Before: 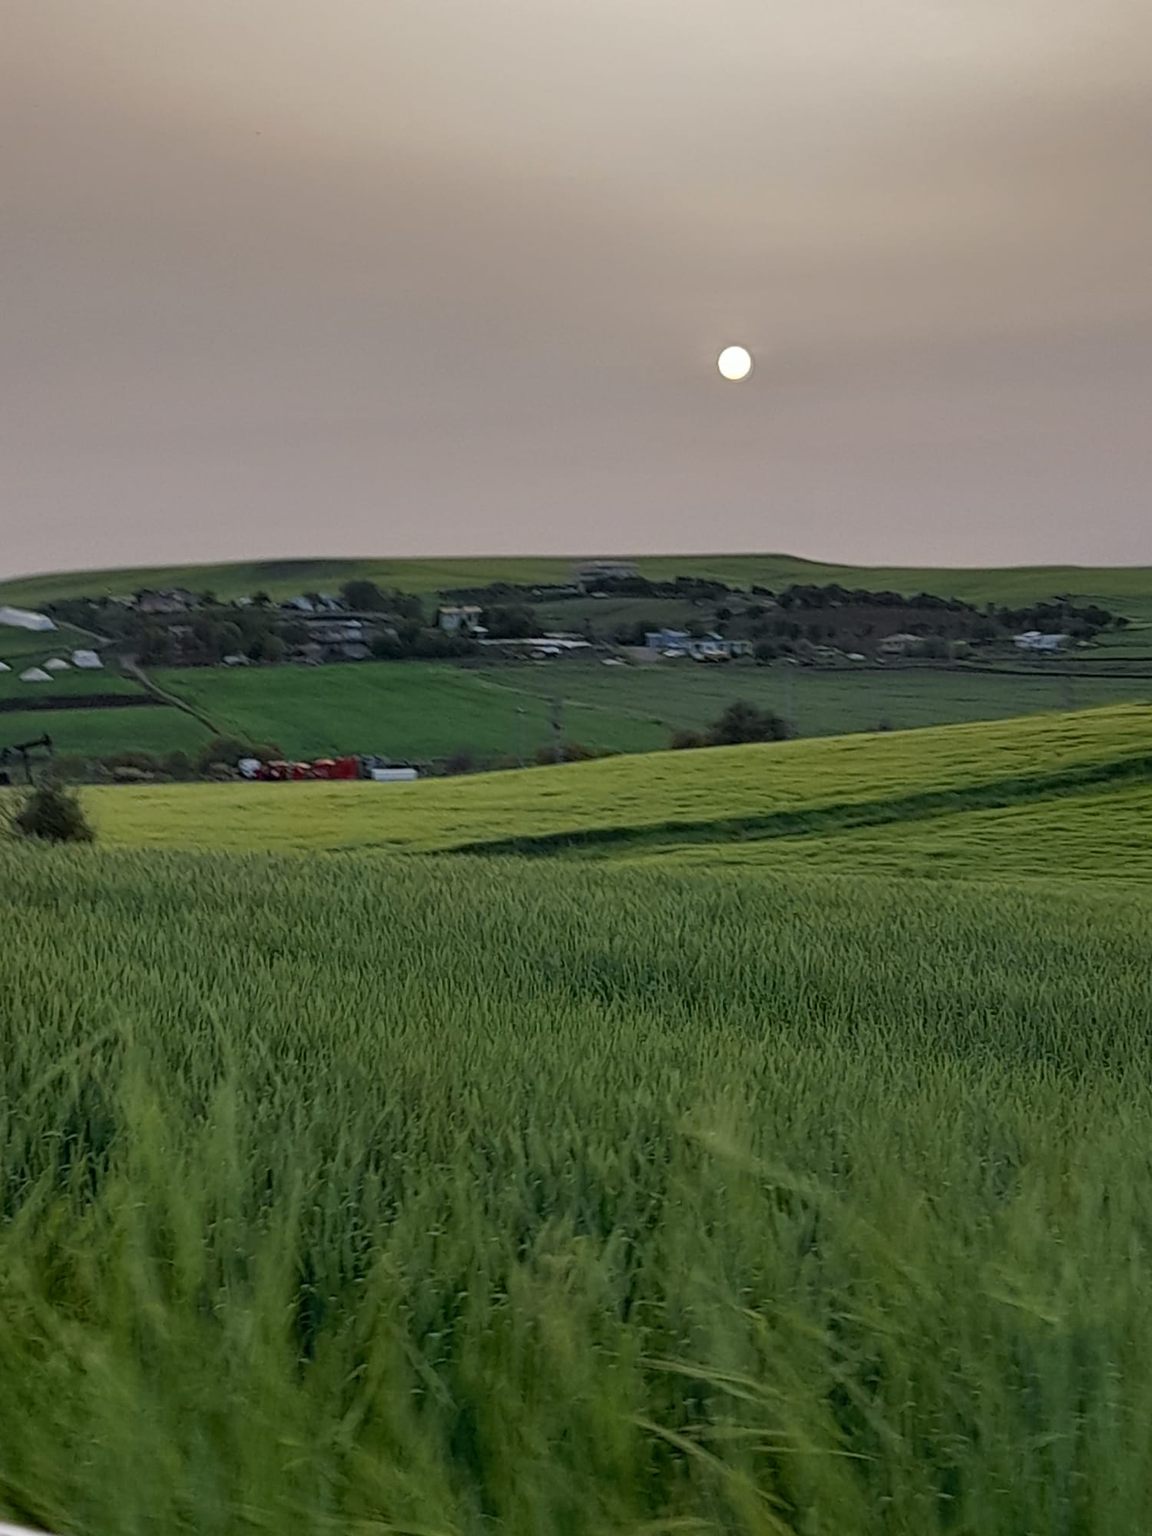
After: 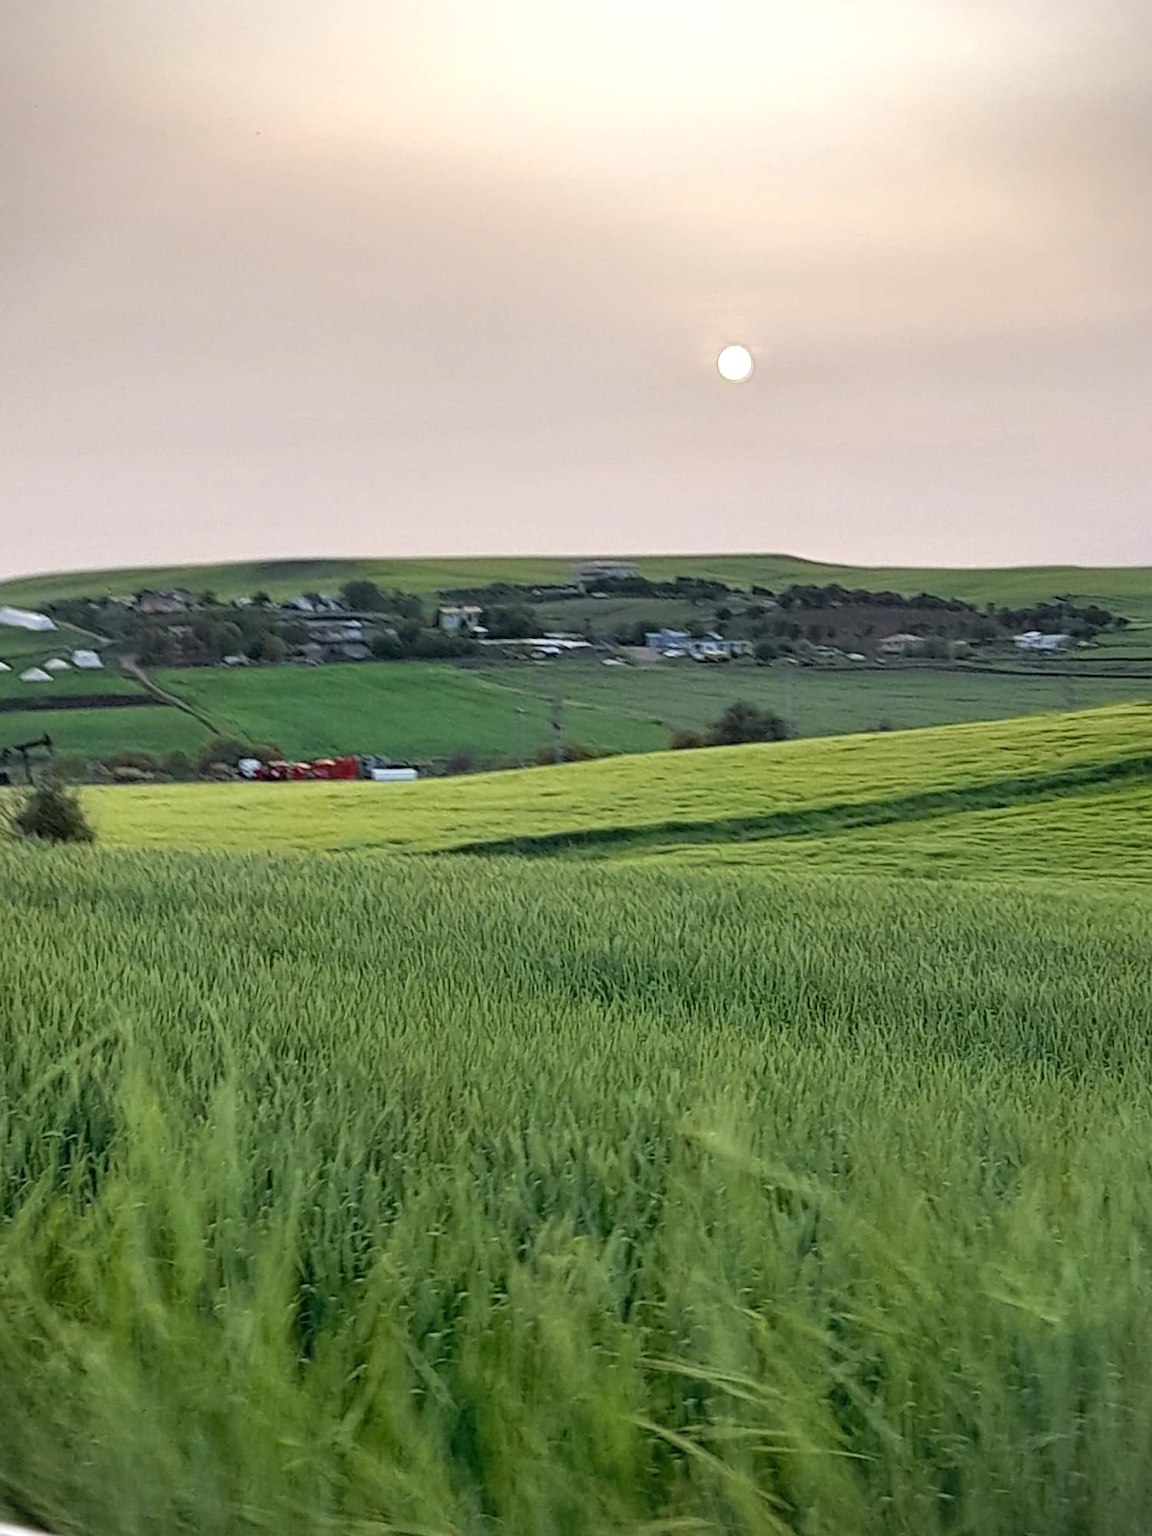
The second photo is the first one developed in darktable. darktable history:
exposure: exposure 1.061 EV, compensate highlight preservation false
vignetting: fall-off start 91.19%
